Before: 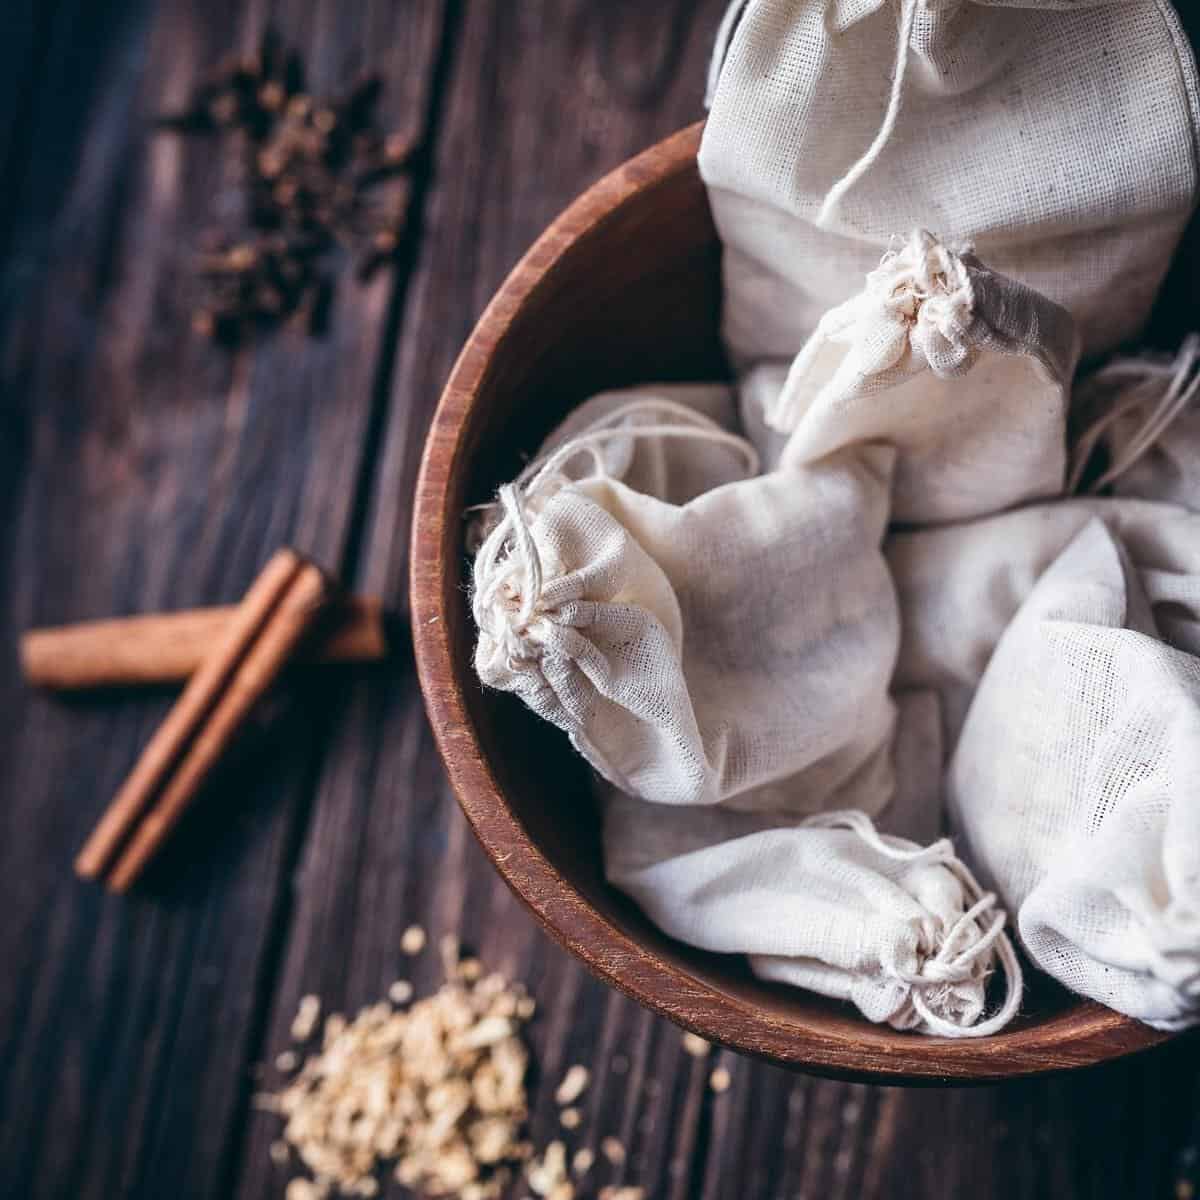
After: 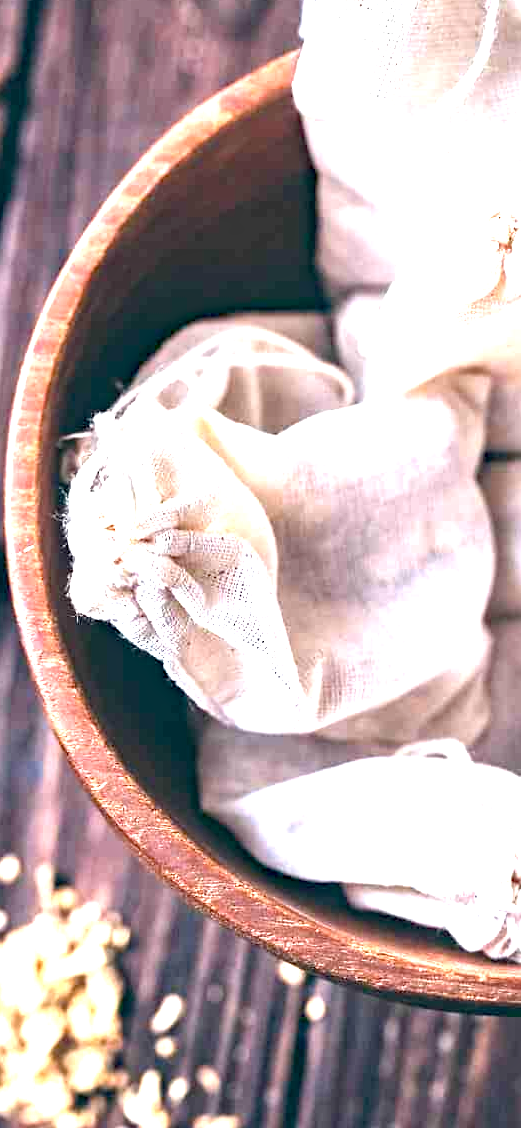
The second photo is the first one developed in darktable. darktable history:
haze removal: adaptive false
exposure: black level correction 0, exposure 2.087 EV, compensate exposure bias true, compensate highlight preservation false
crop: left 33.805%, top 5.987%, right 22.713%
